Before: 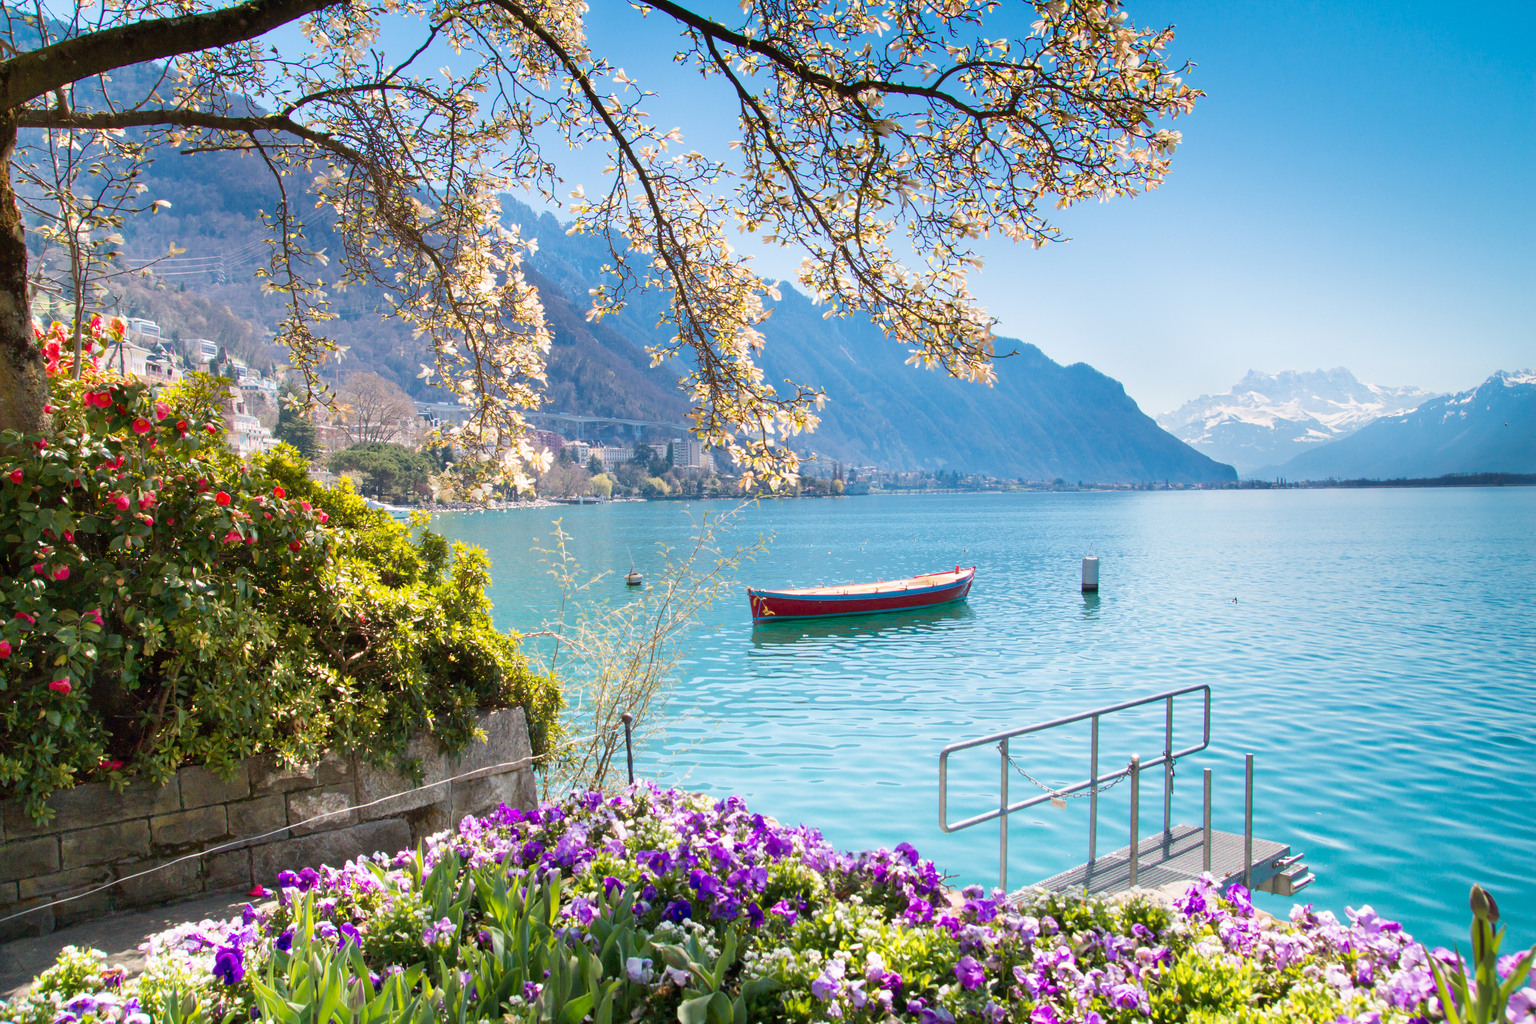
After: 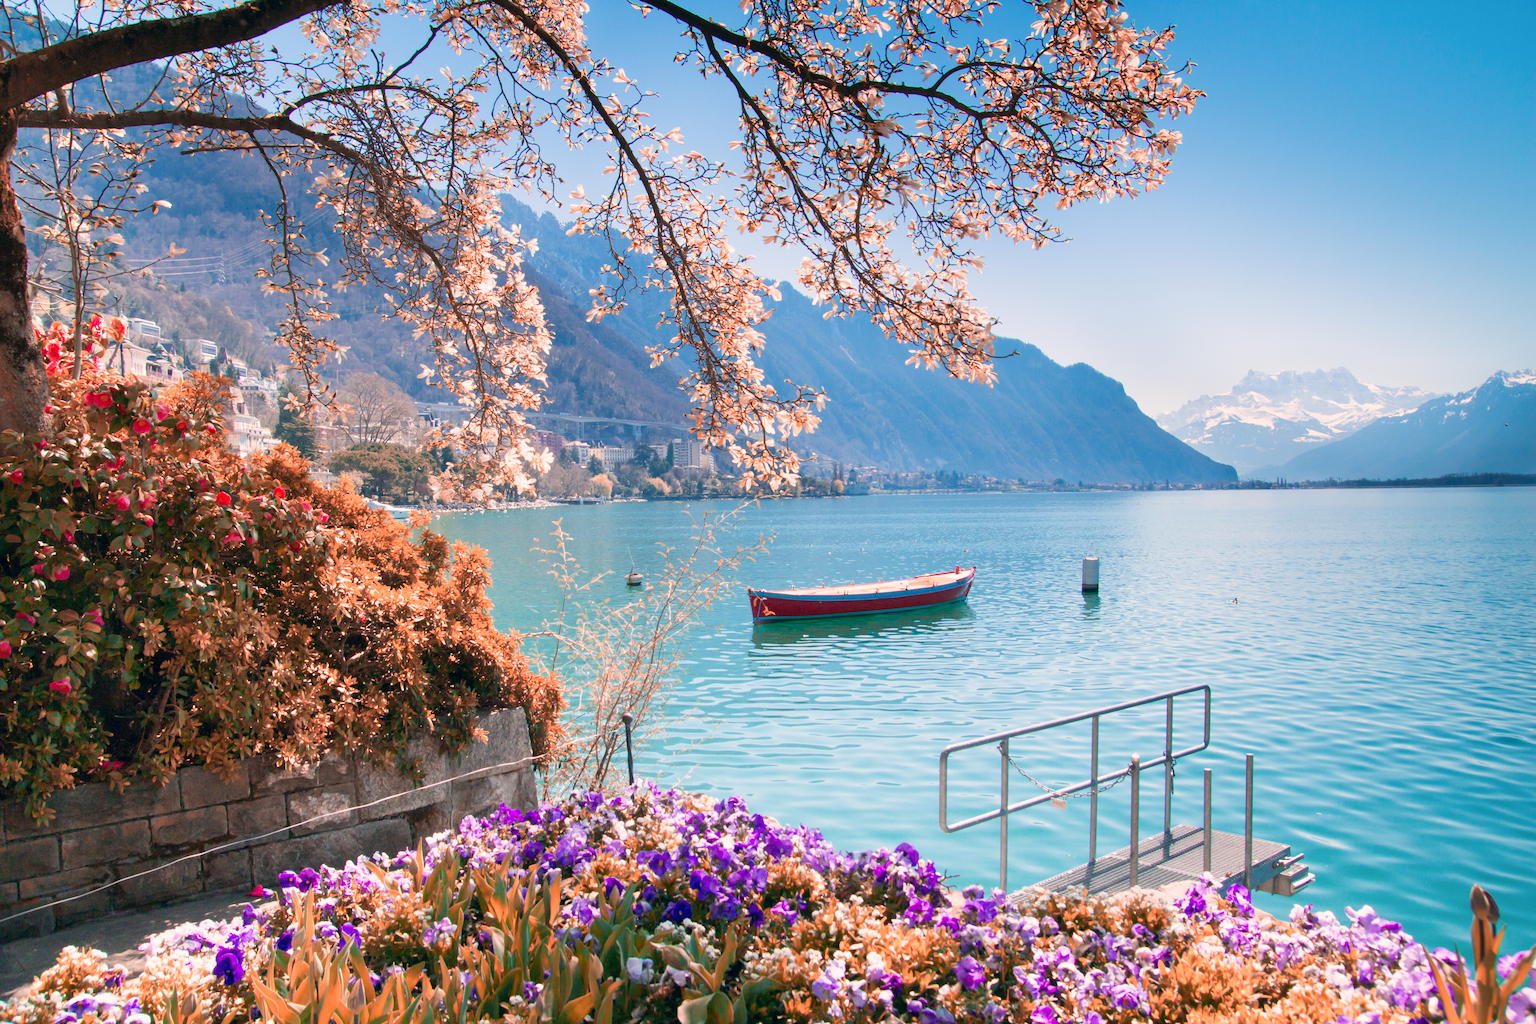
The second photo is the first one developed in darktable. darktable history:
color correction: highlights a* 5.41, highlights b* 5.3, shadows a* -4.68, shadows b* -5.21
color zones: curves: ch2 [(0, 0.5) (0.084, 0.497) (0.323, 0.335) (0.4, 0.497) (1, 0.5)], process mode strong
